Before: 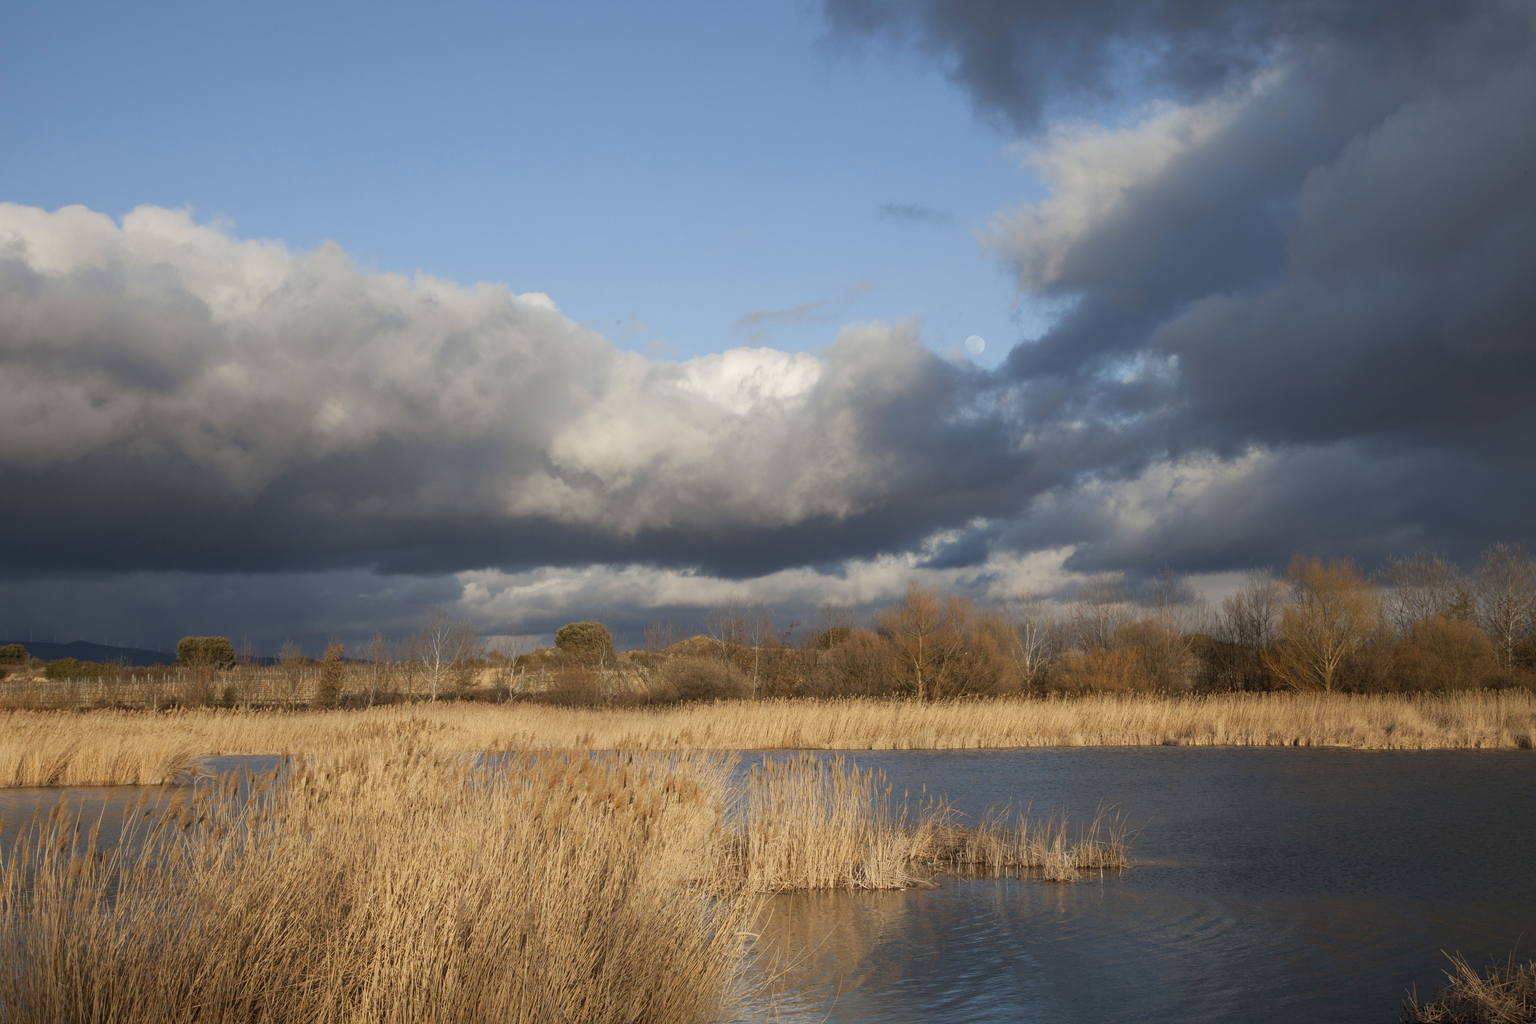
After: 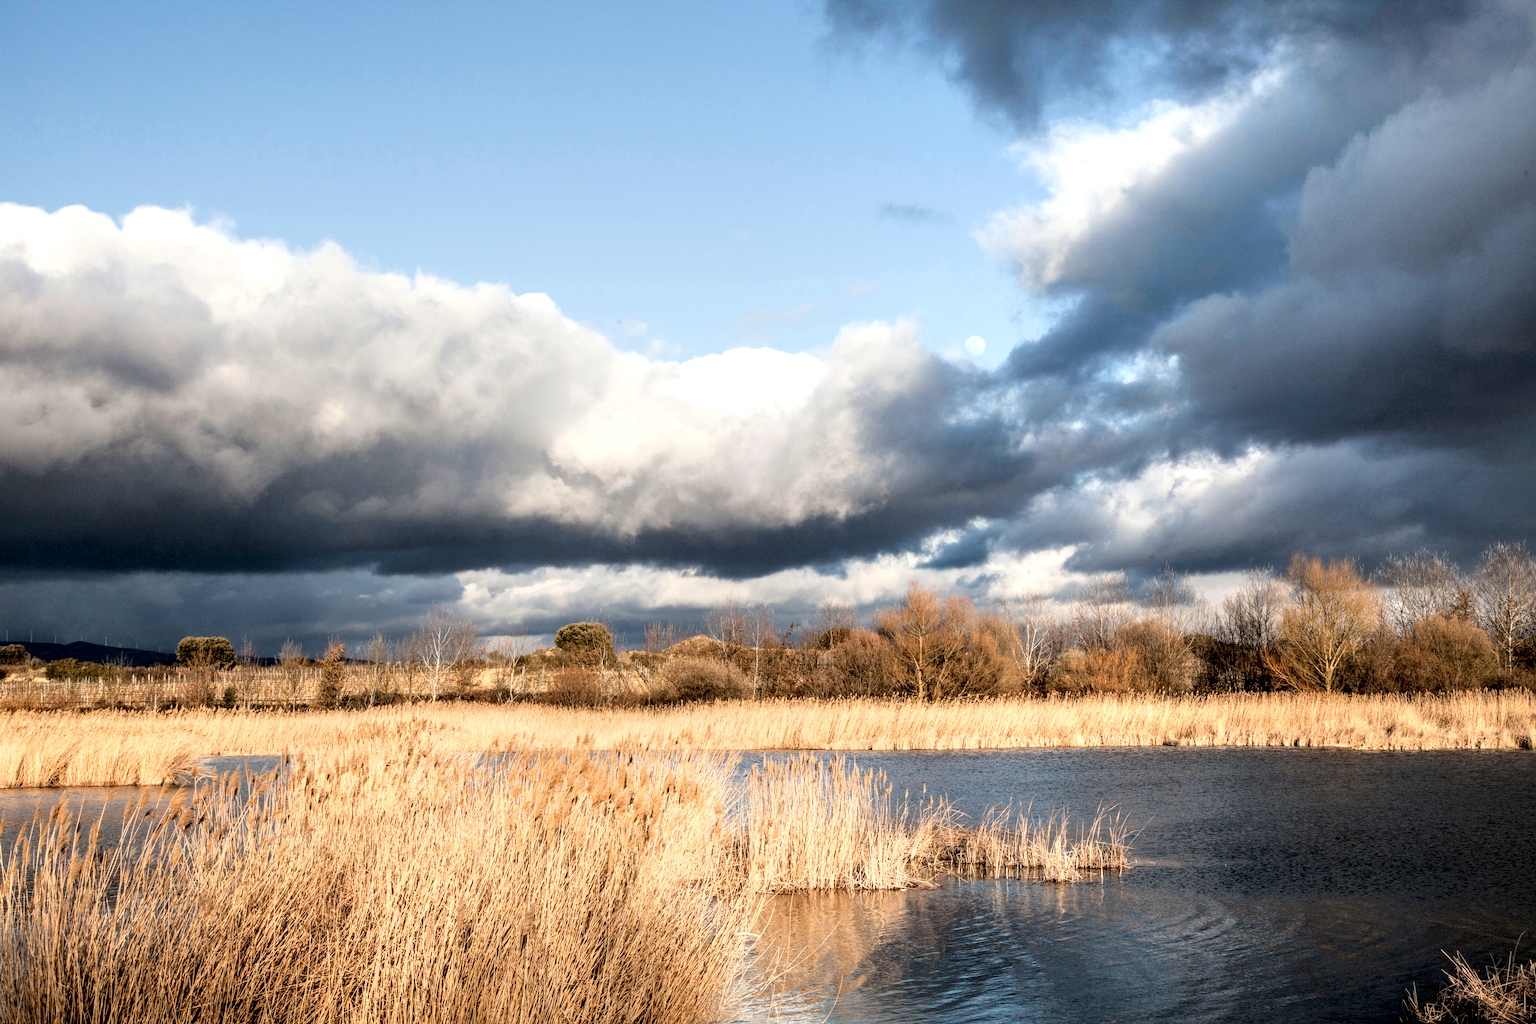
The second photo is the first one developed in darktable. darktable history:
local contrast: highlights 19%, detail 188%
exposure: exposure 0.995 EV, compensate highlight preservation false
filmic rgb: black relative exposure -7.5 EV, white relative exposure 4.99 EV, threshold 2.99 EV, hardness 3.3, contrast 1.298, enable highlight reconstruction true
